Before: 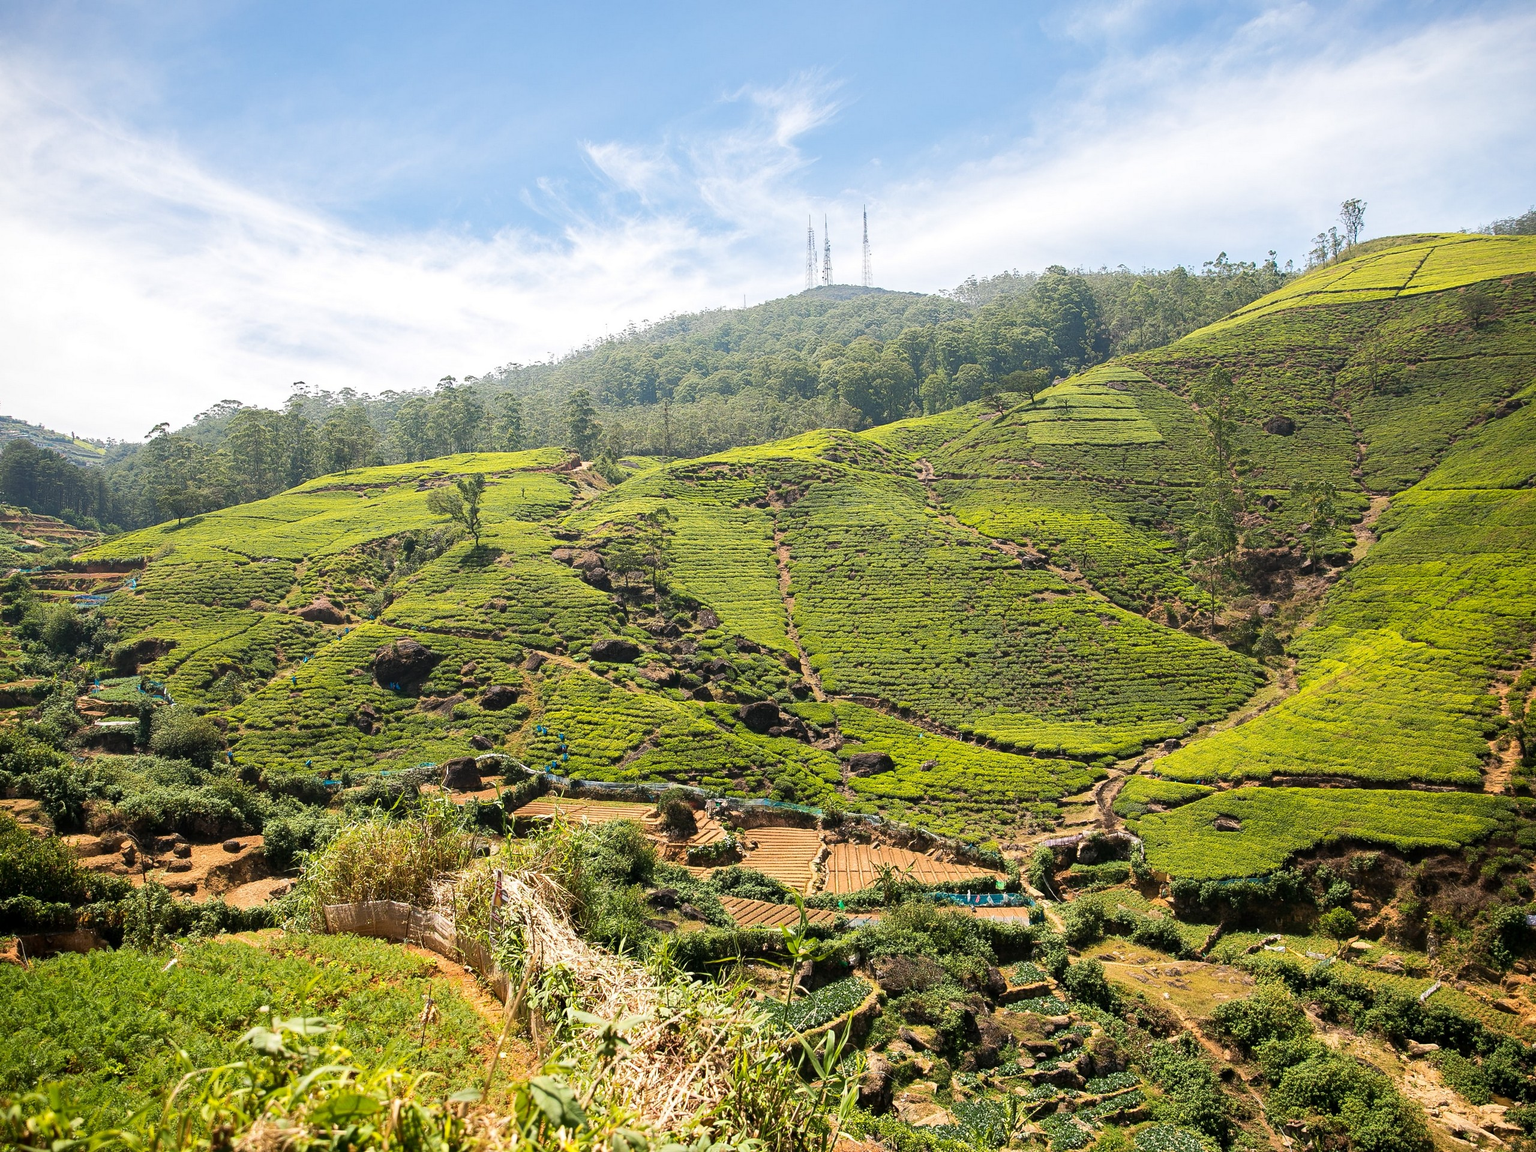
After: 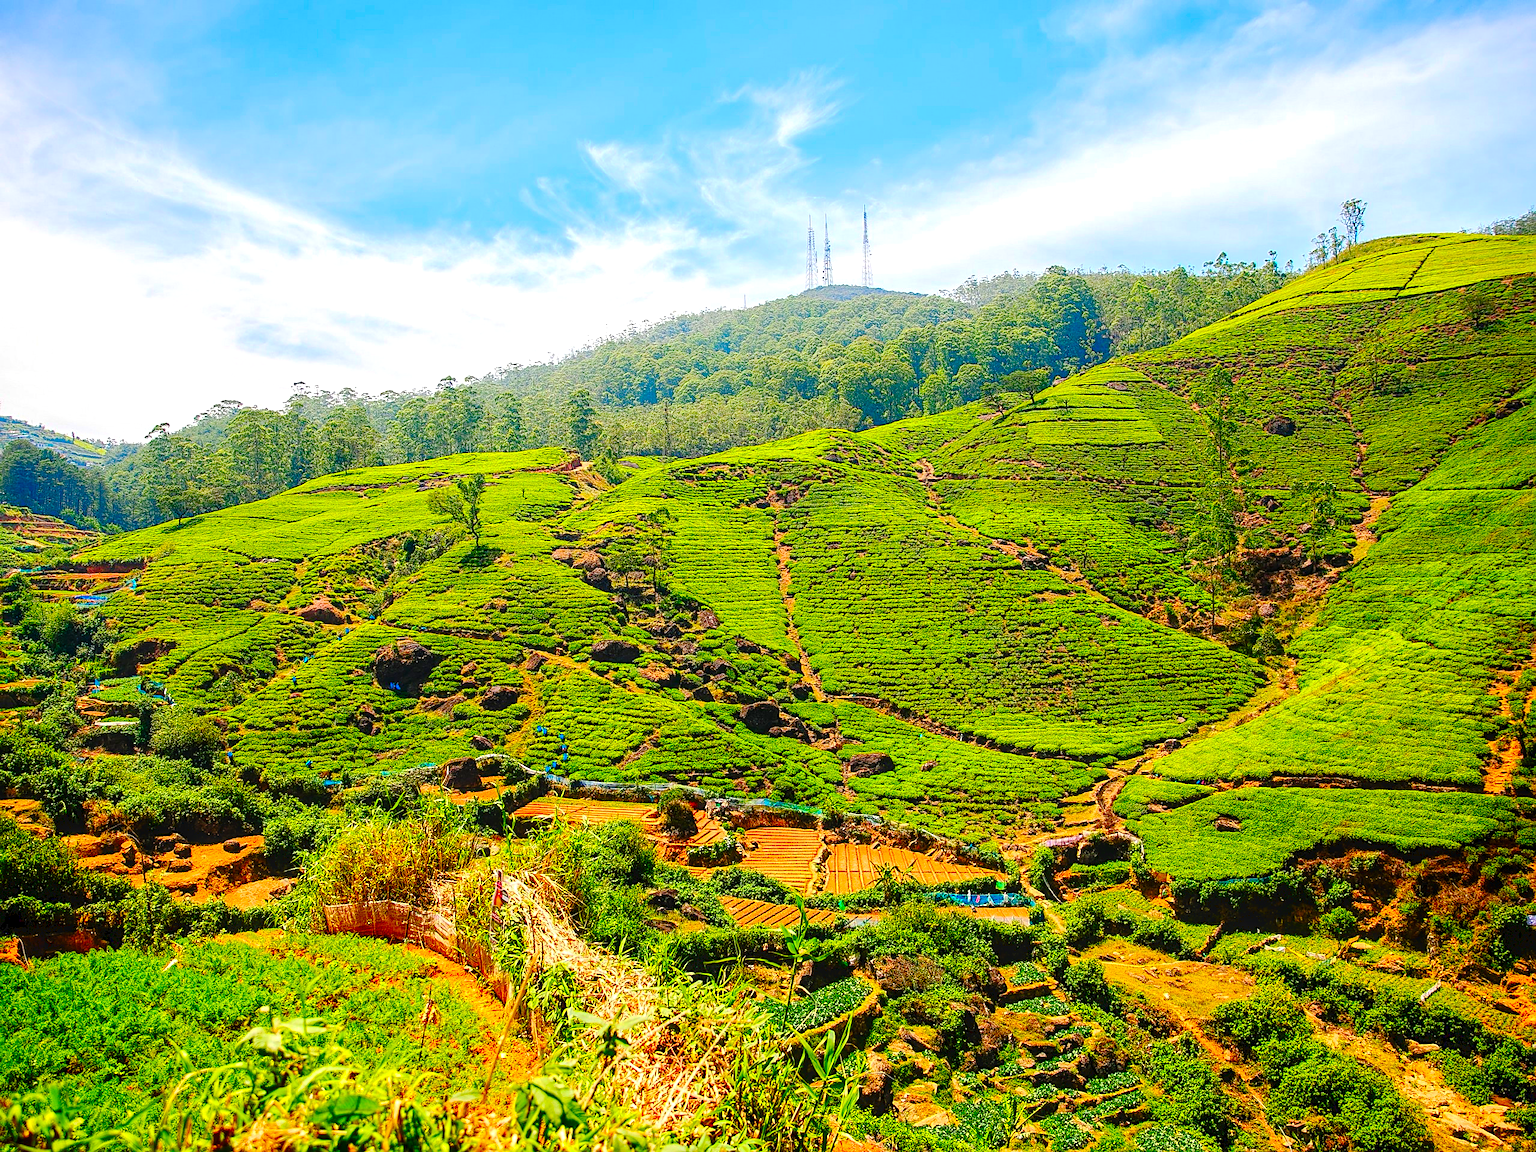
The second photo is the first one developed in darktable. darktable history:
color correction: highlights b* 0.019, saturation 2.98
local contrast: detail 142%
tone curve: curves: ch0 [(0, 0) (0.003, 0.064) (0.011, 0.065) (0.025, 0.061) (0.044, 0.068) (0.069, 0.083) (0.1, 0.102) (0.136, 0.126) (0.177, 0.172) (0.224, 0.225) (0.277, 0.306) (0.335, 0.397) (0.399, 0.483) (0.468, 0.56) (0.543, 0.634) (0.623, 0.708) (0.709, 0.77) (0.801, 0.832) (0.898, 0.899) (1, 1)], preserve colors none
sharpen: on, module defaults
